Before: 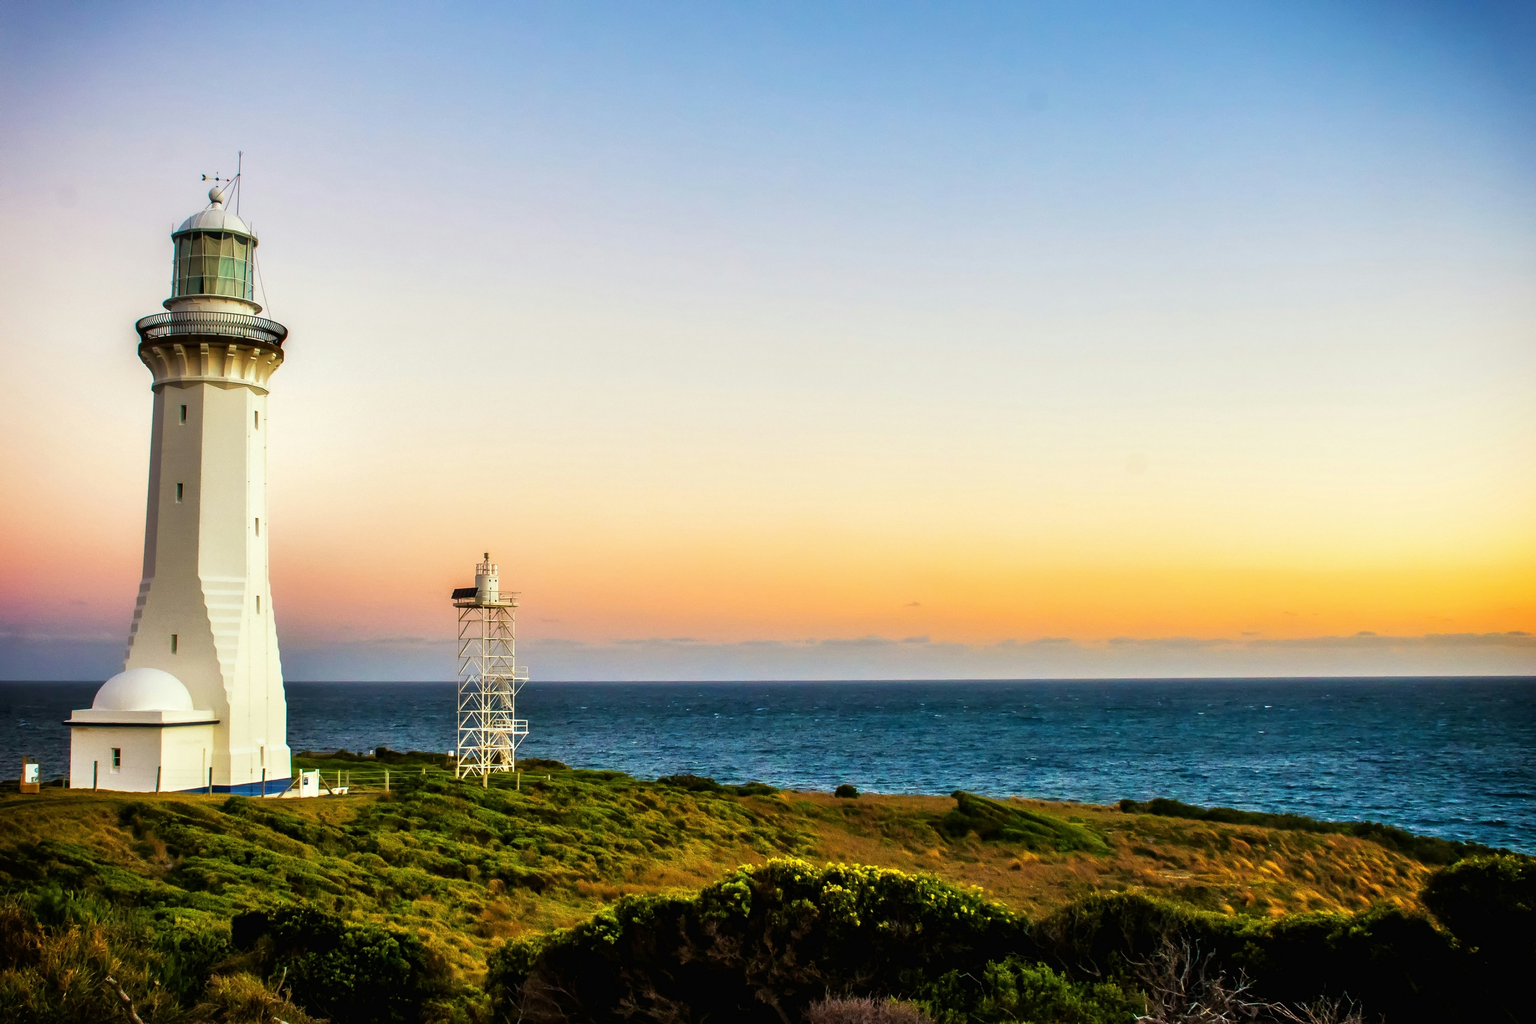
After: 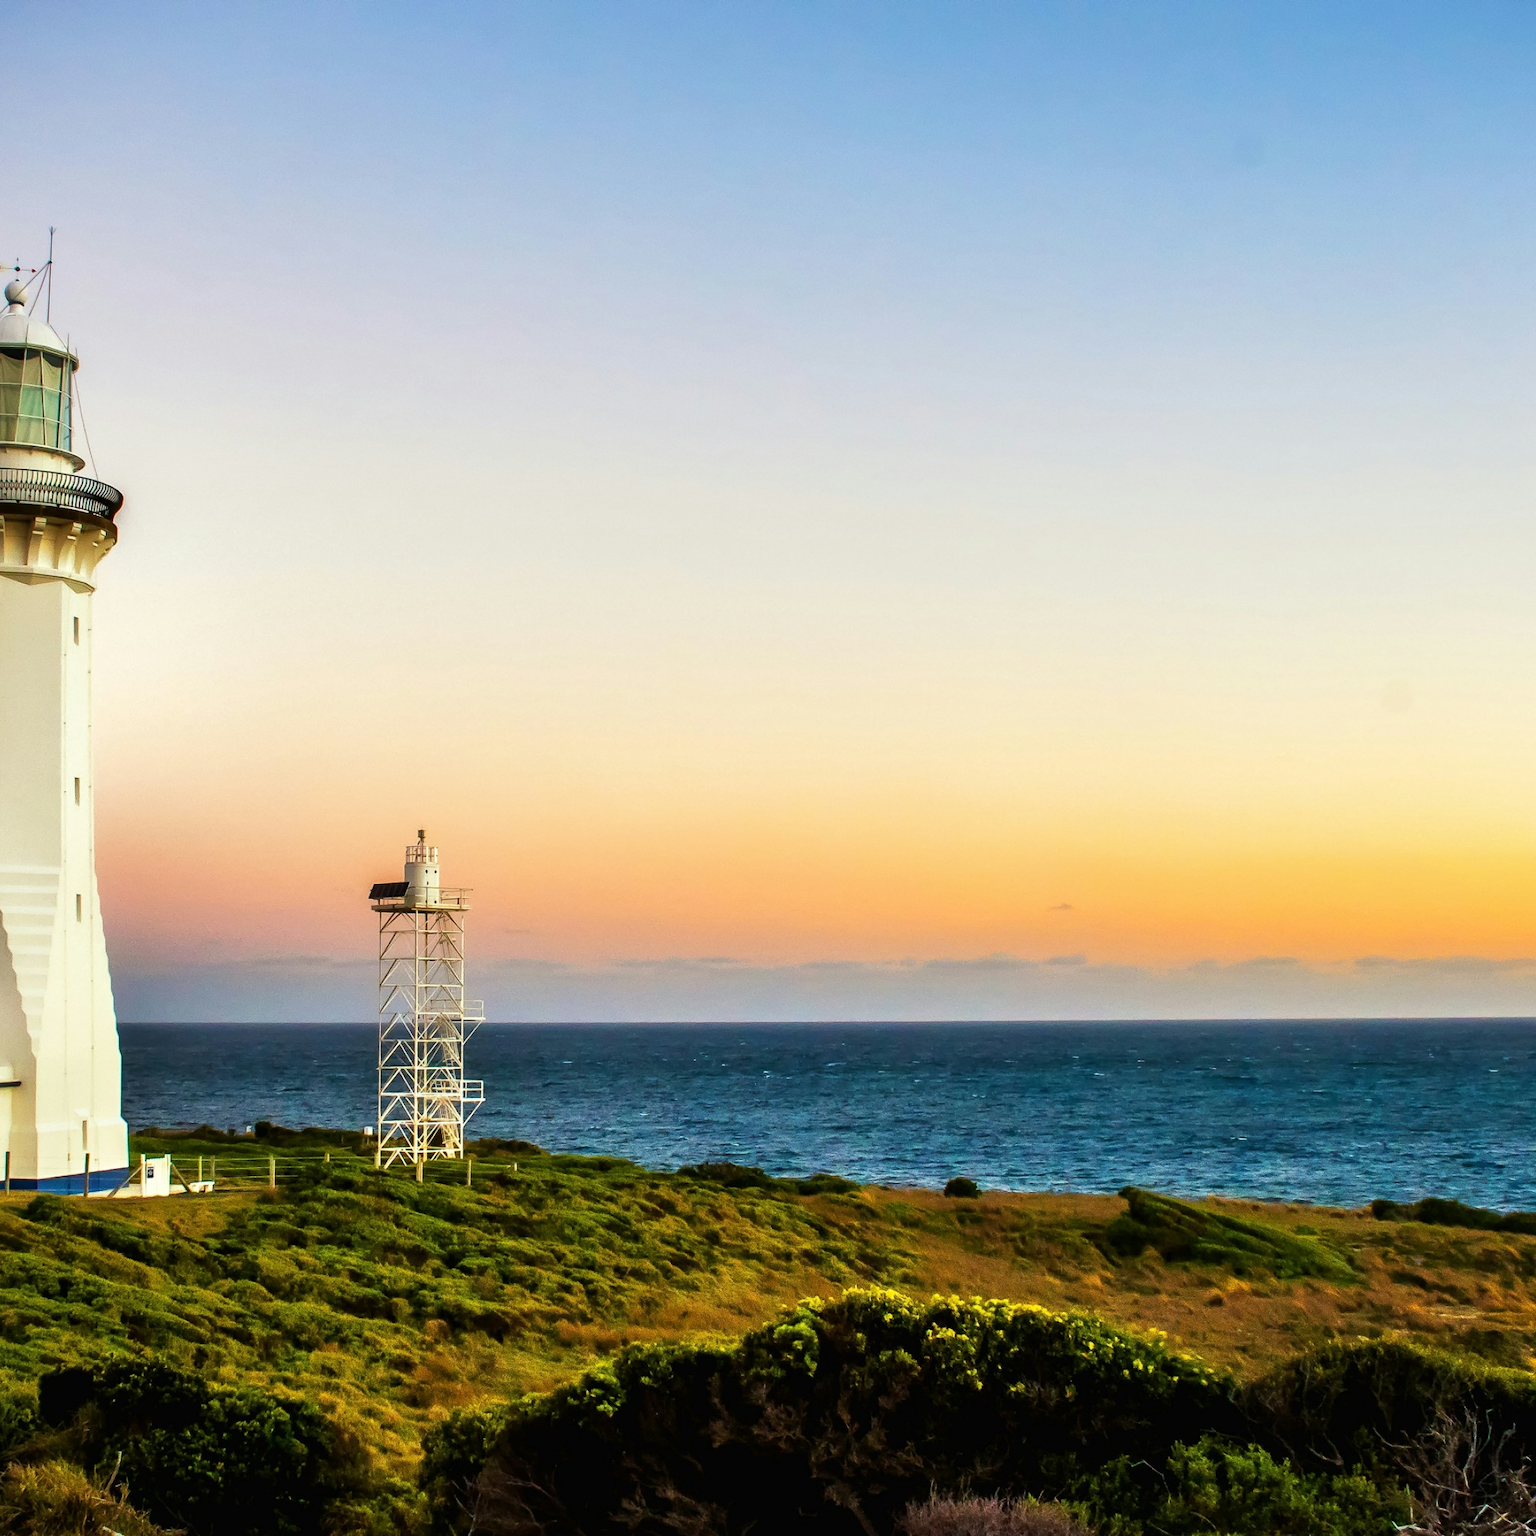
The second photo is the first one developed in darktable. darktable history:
crop and rotate: left 13.409%, right 19.924%
tone equalizer: on, module defaults
